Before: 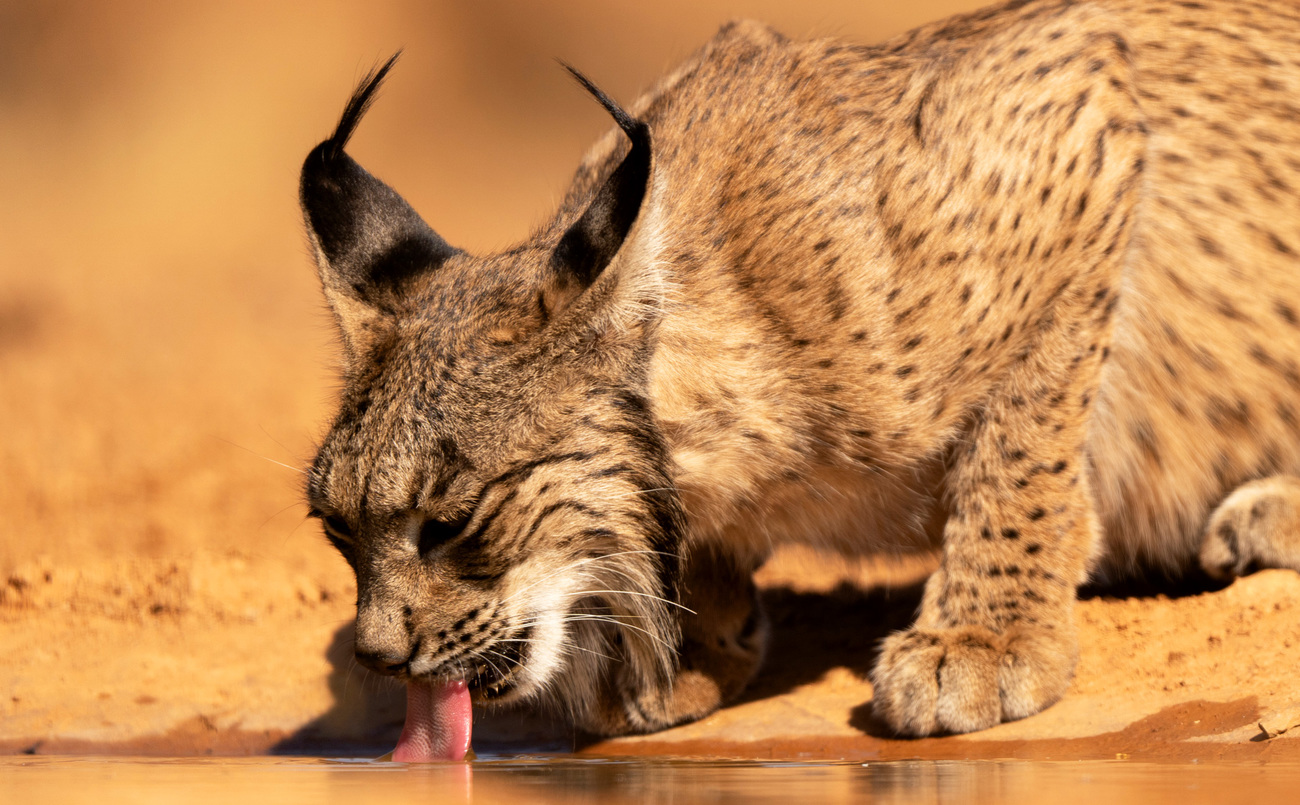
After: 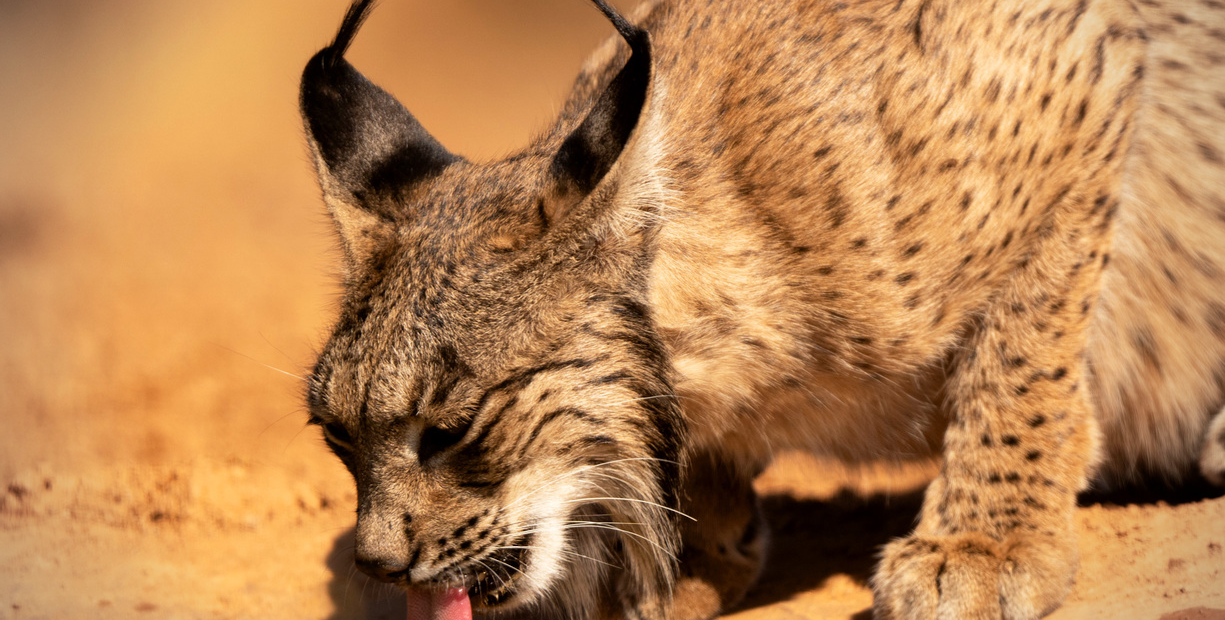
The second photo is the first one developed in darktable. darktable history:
crop and rotate: angle 0.03°, top 11.643%, right 5.651%, bottom 11.189%
vignetting: width/height ratio 1.094
